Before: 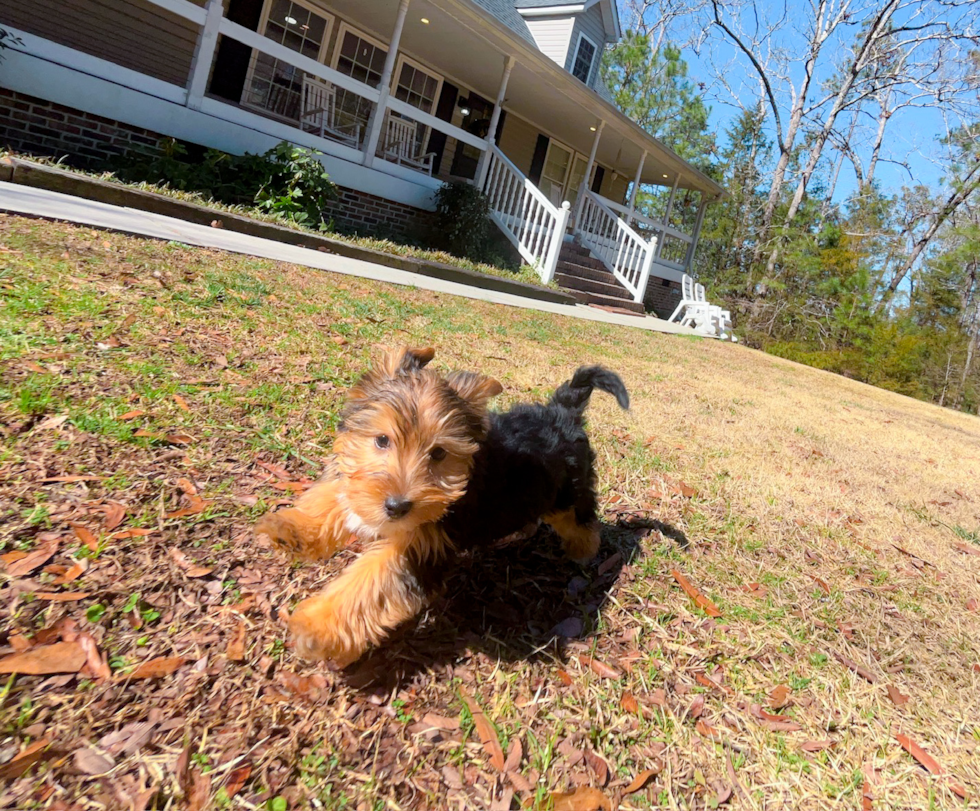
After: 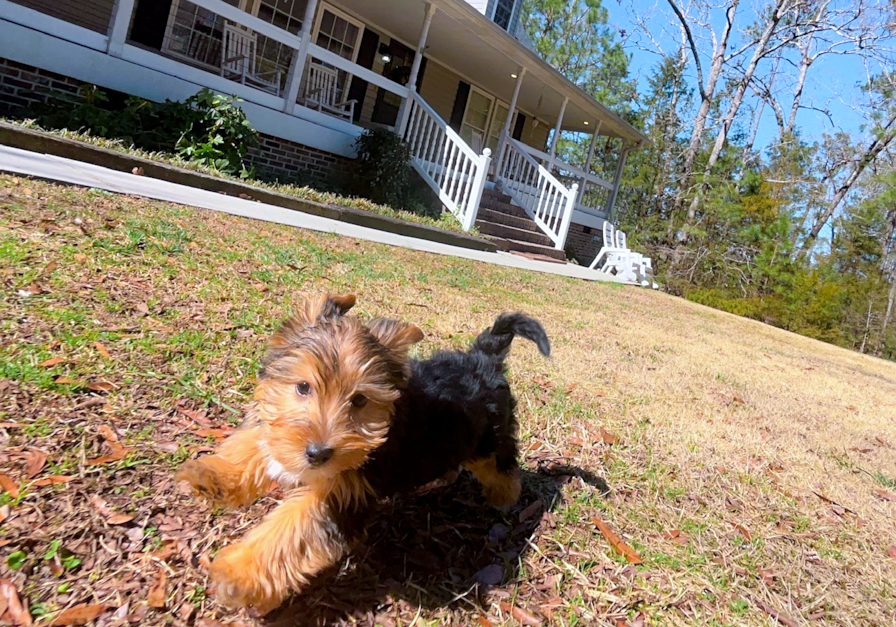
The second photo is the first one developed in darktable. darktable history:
sharpen: amount 0.2
crop: left 8.155%, top 6.611%, bottom 15.385%
white balance: red 0.984, blue 1.059
